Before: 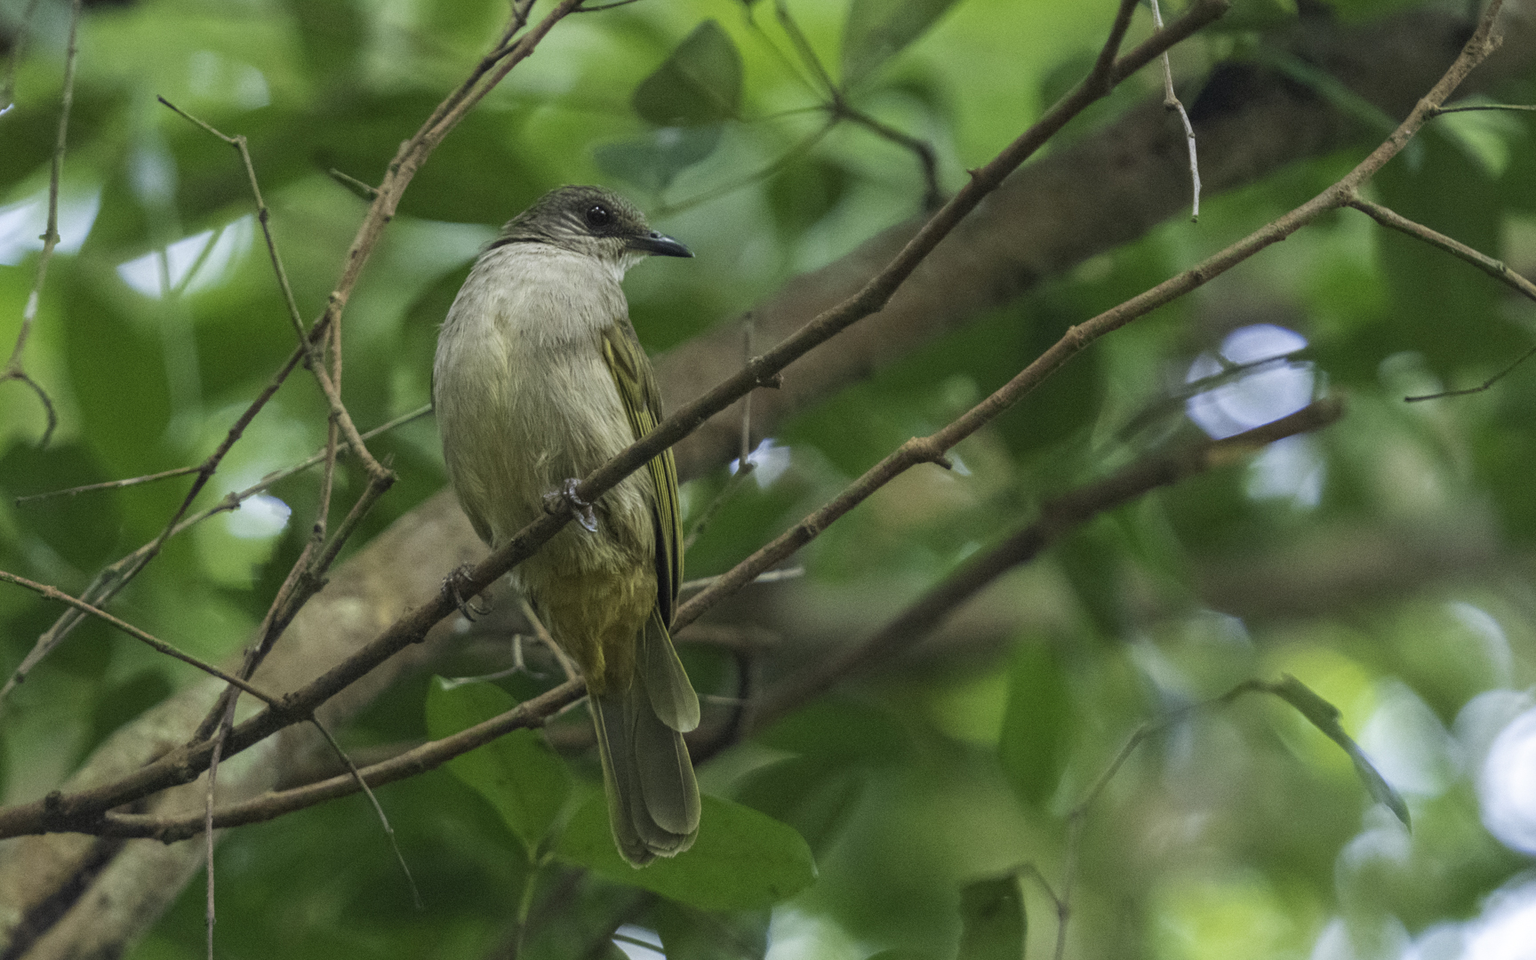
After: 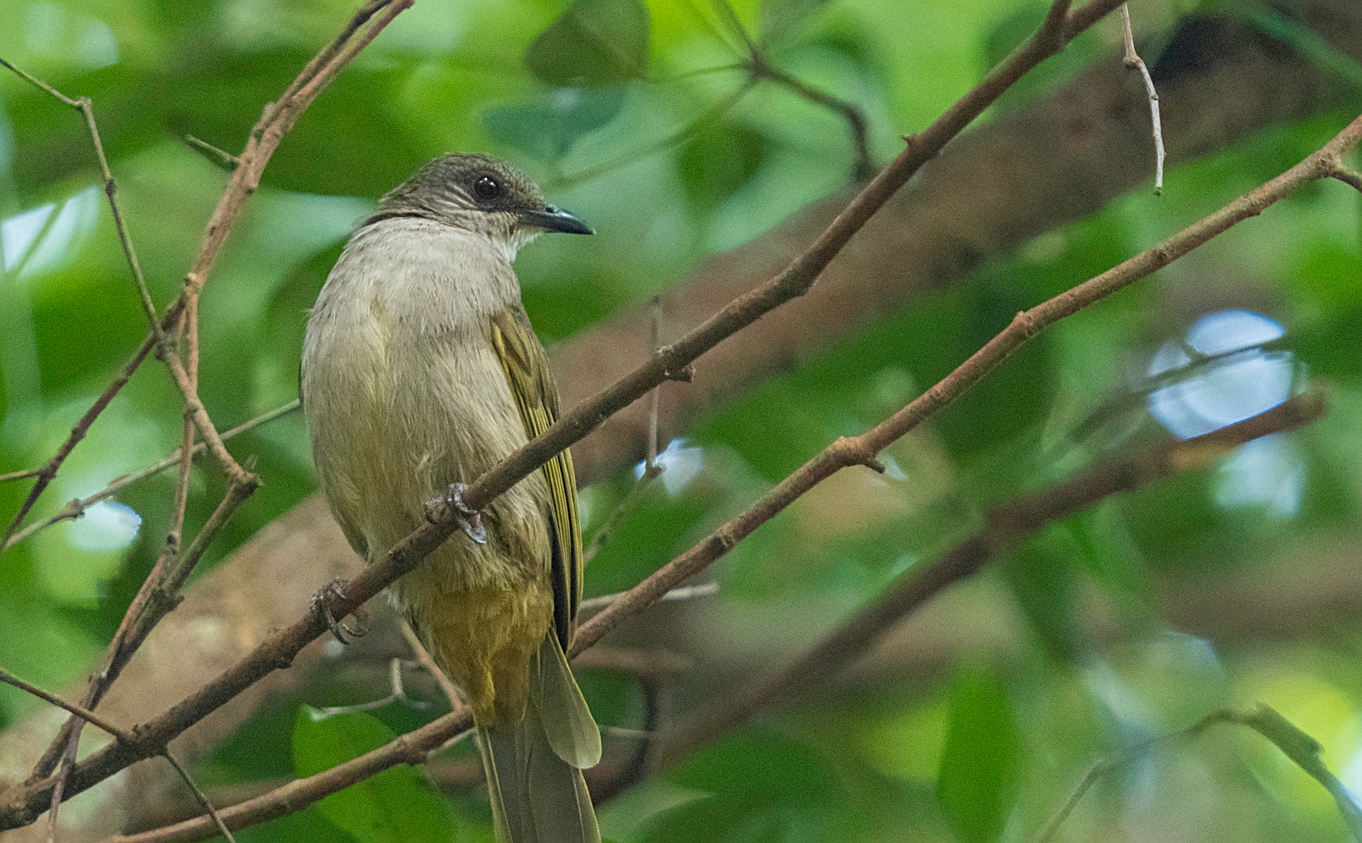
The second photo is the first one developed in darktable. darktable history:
sharpen: on, module defaults
crop and rotate: left 10.77%, top 5.1%, right 10.41%, bottom 16.76%
